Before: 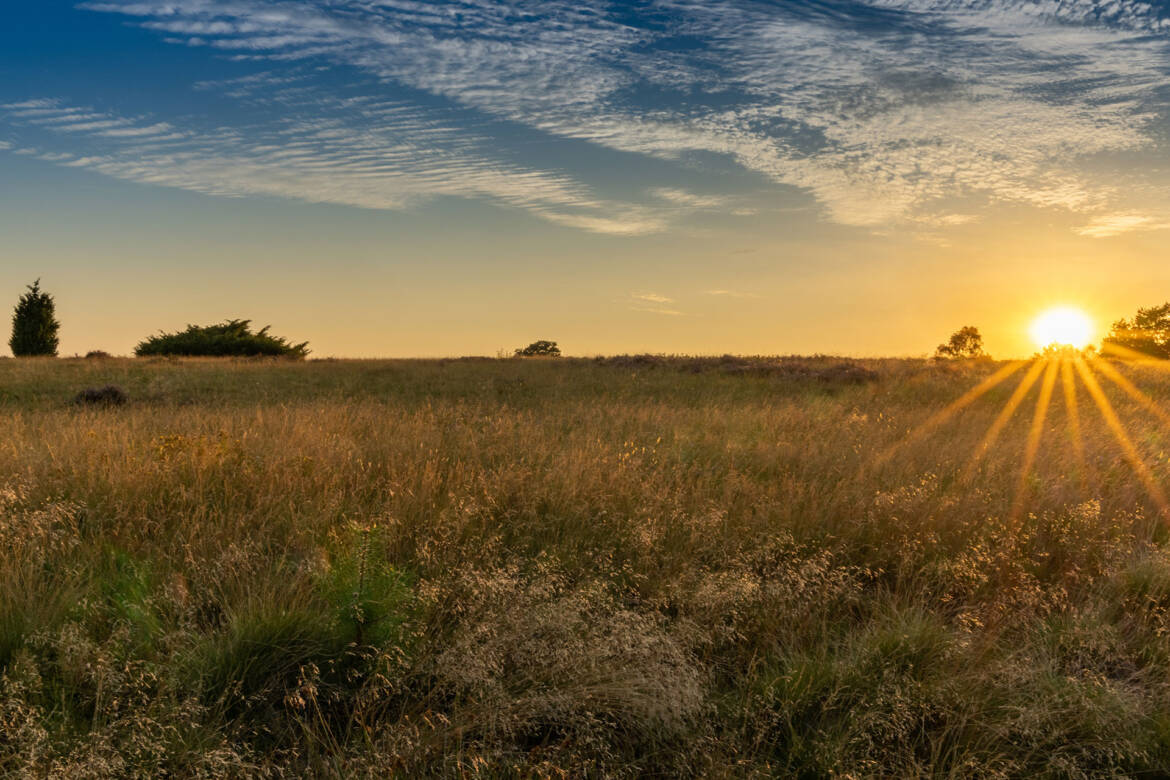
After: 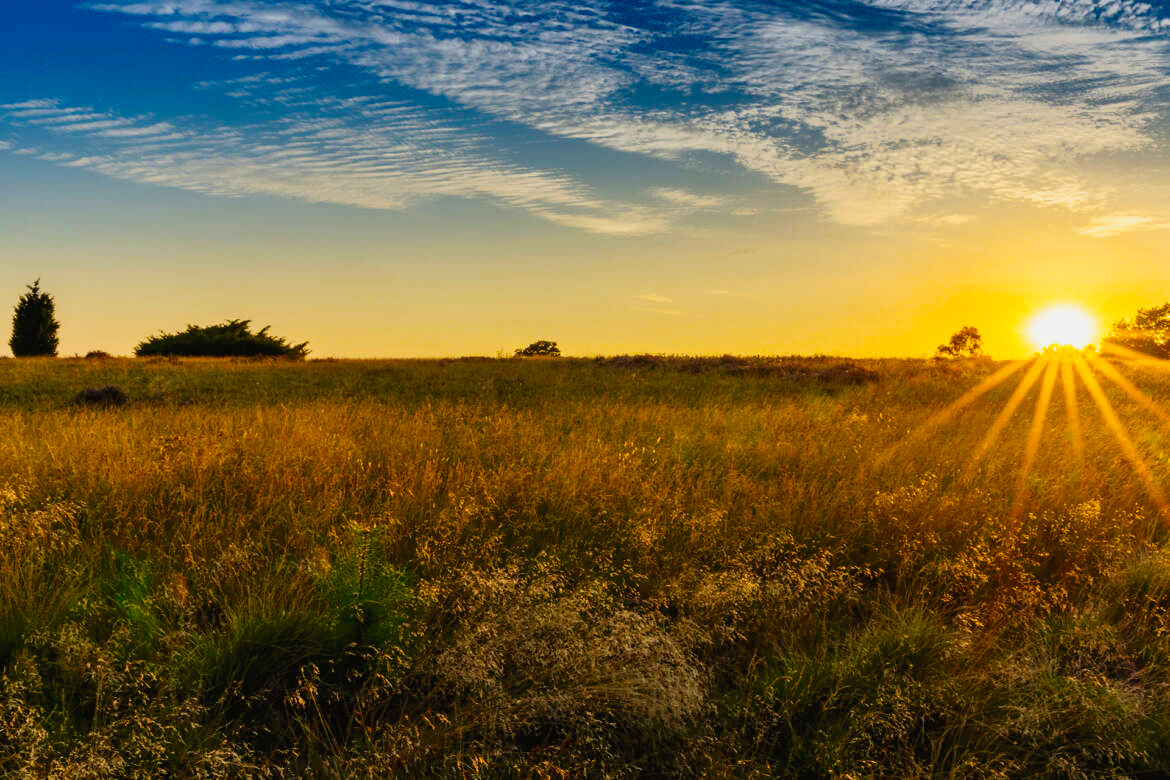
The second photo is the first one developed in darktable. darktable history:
tone equalizer: on, module defaults
color balance rgb: perceptual saturation grading › global saturation 20%, global vibrance 20%
exposure: exposure -0.293 EV, compensate highlight preservation false
tone curve: curves: ch0 [(0, 0) (0.003, 0.016) (0.011, 0.019) (0.025, 0.023) (0.044, 0.029) (0.069, 0.042) (0.1, 0.068) (0.136, 0.101) (0.177, 0.143) (0.224, 0.21) (0.277, 0.289) (0.335, 0.379) (0.399, 0.476) (0.468, 0.569) (0.543, 0.654) (0.623, 0.75) (0.709, 0.822) (0.801, 0.893) (0.898, 0.946) (1, 1)], preserve colors none
